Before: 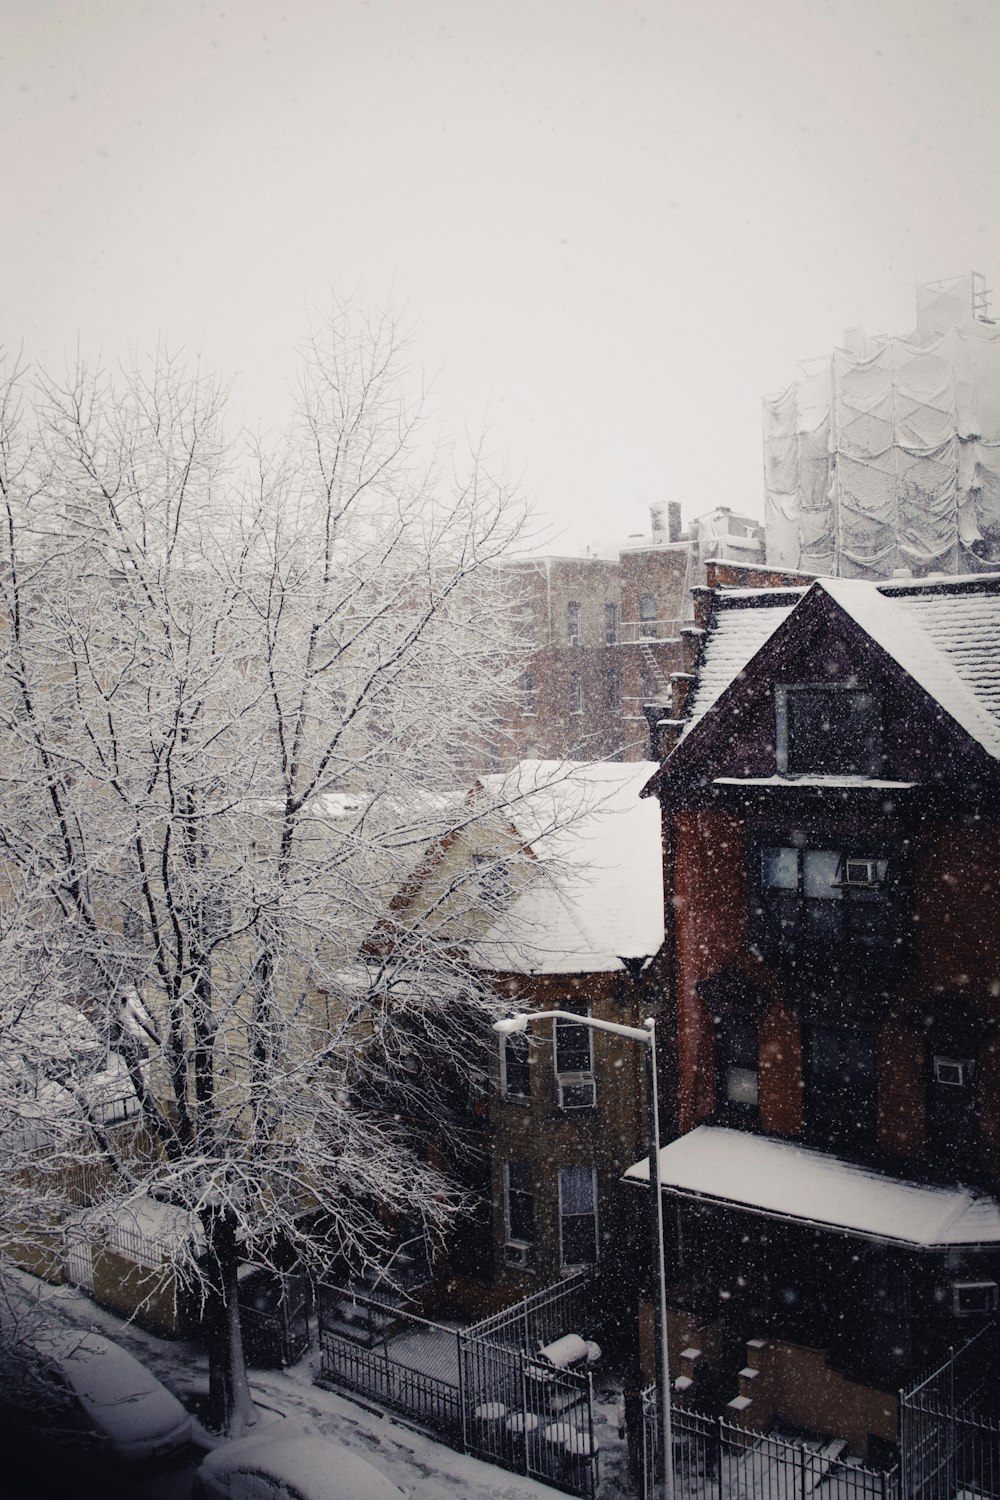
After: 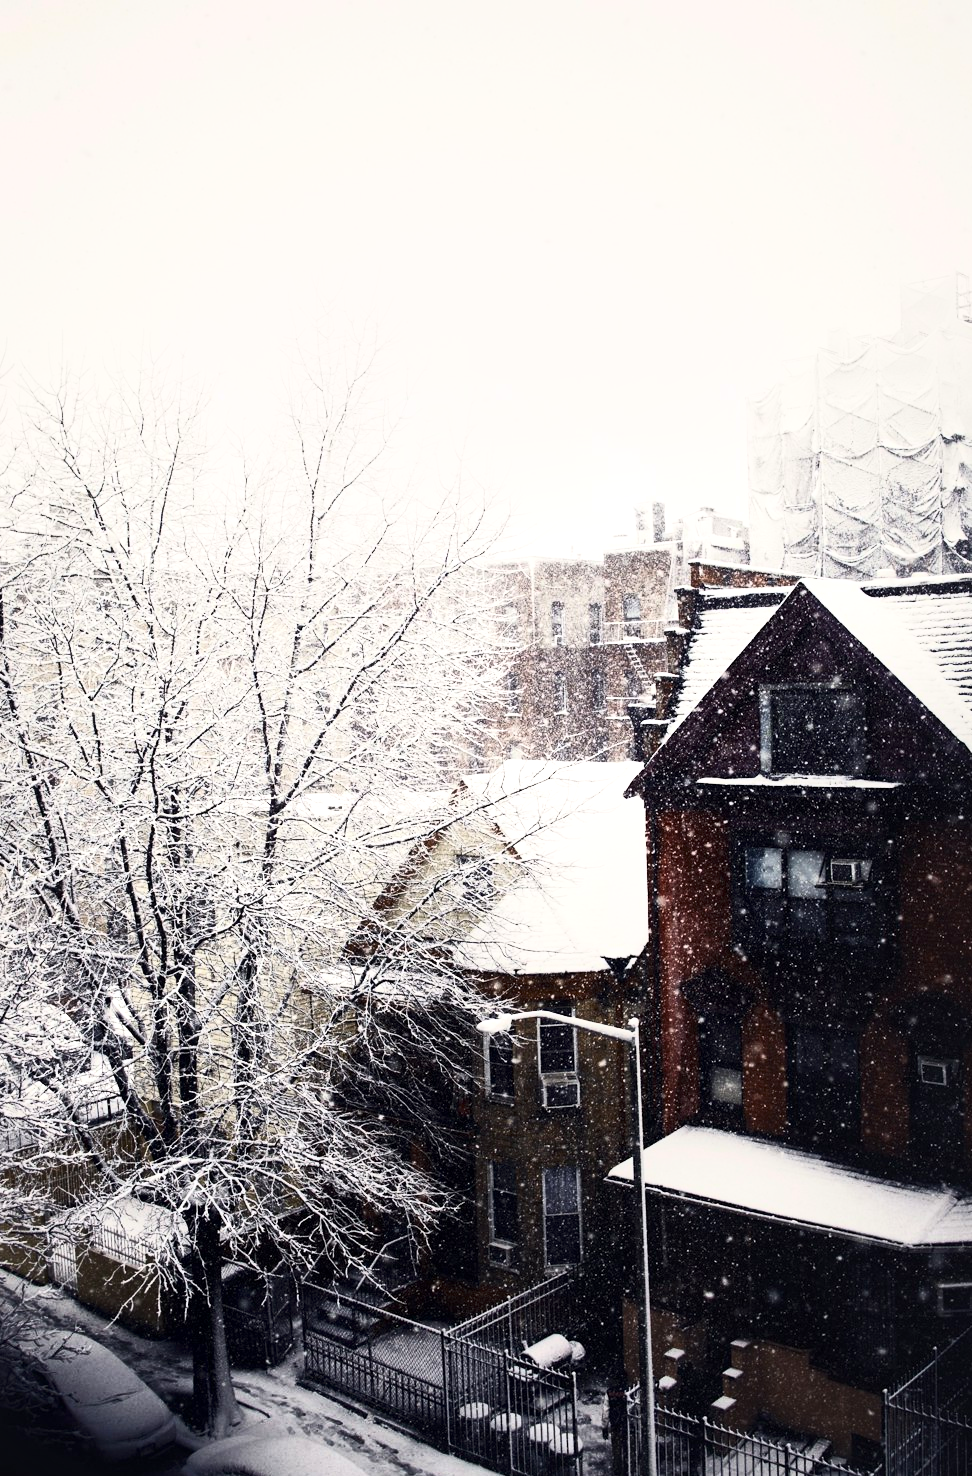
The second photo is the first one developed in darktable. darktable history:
local contrast: mode bilateral grid, contrast 24, coarseness 61, detail 151%, midtone range 0.2
contrast brightness saturation: contrast 0.61, brightness 0.332, saturation 0.137
crop: left 1.692%, right 0.27%, bottom 1.548%
